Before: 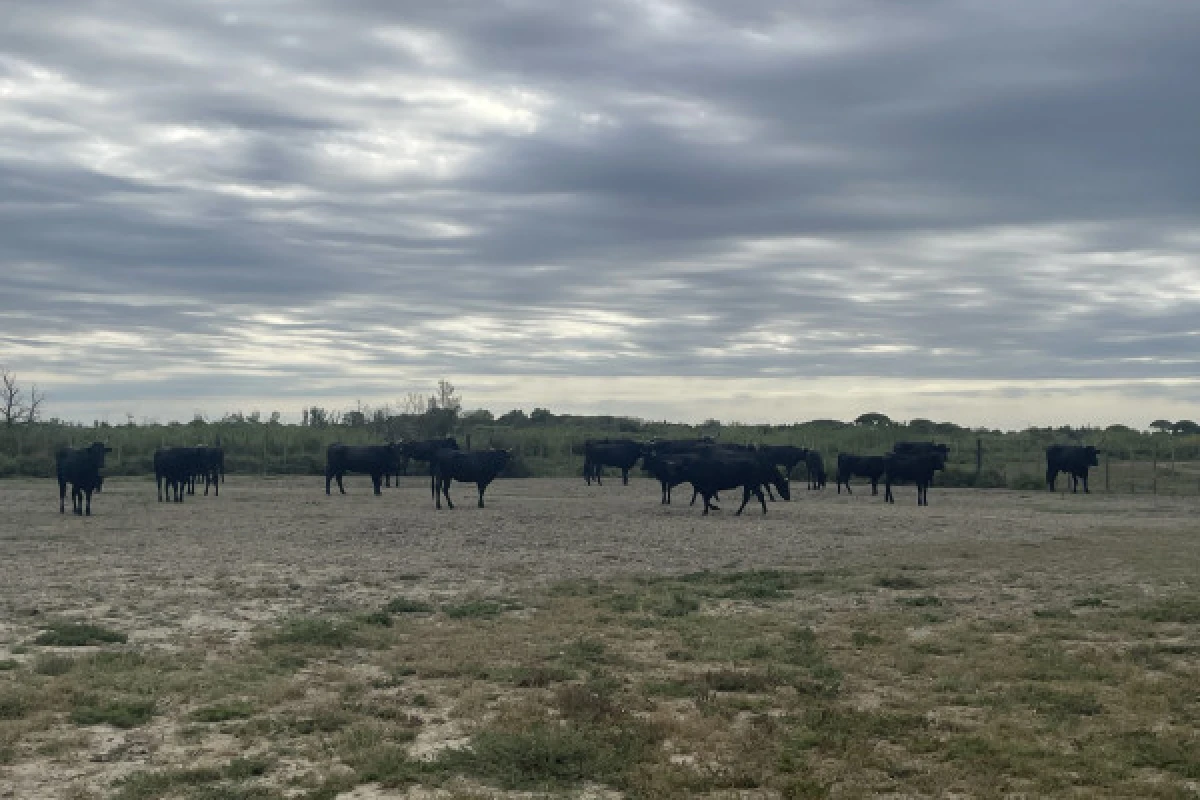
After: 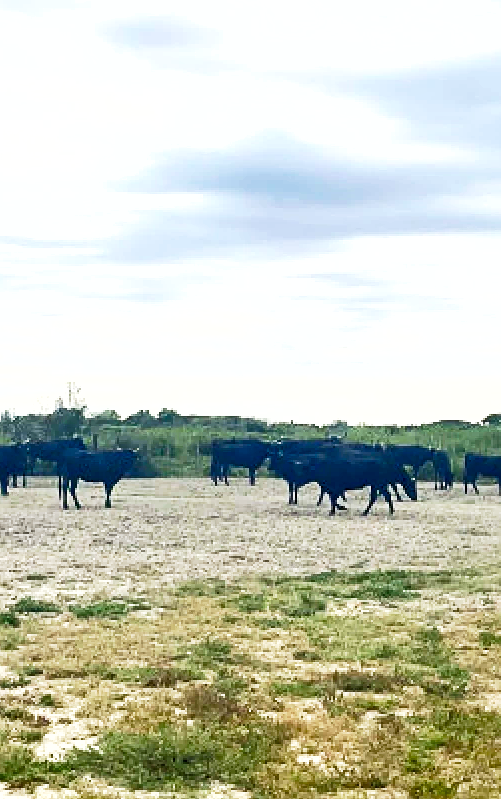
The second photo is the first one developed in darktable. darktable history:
exposure: black level correction 0, exposure 1.451 EV, compensate highlight preservation false
sharpen: on, module defaults
crop: left 31.164%, right 27.039%
contrast brightness saturation: contrast 0.038, saturation 0.154
shadows and highlights: shadows 11.35, white point adjustment 1.18, soften with gaussian
base curve: curves: ch0 [(0, 0) (0.005, 0.002) (0.193, 0.295) (0.399, 0.664) (0.75, 0.928) (1, 1)], preserve colors none
color balance rgb: perceptual saturation grading › global saturation 20.807%, perceptual saturation grading › highlights -19.985%, perceptual saturation grading › shadows 29.362%, perceptual brilliance grading › global brilliance 2.675%, perceptual brilliance grading › highlights -2.233%, perceptual brilliance grading › shadows 3.111%, global vibrance 20%
